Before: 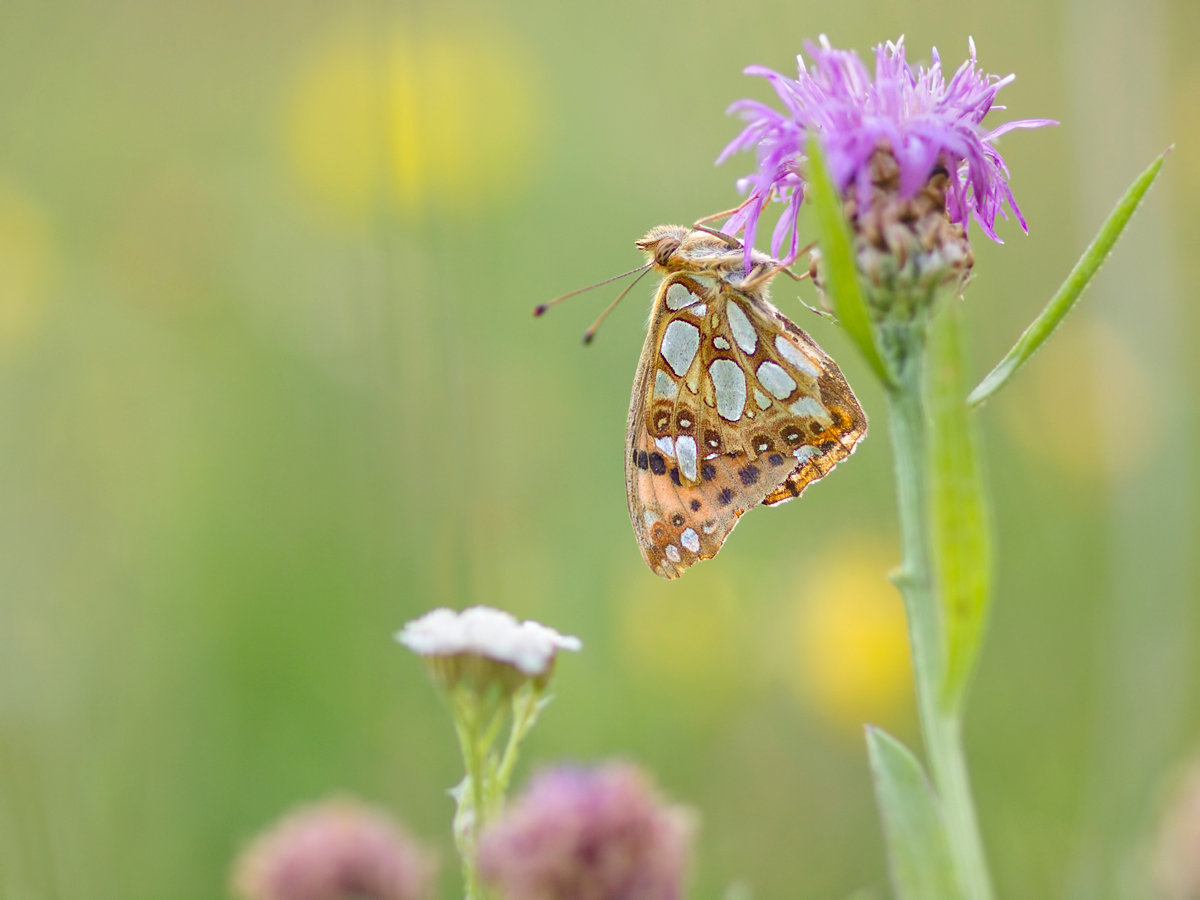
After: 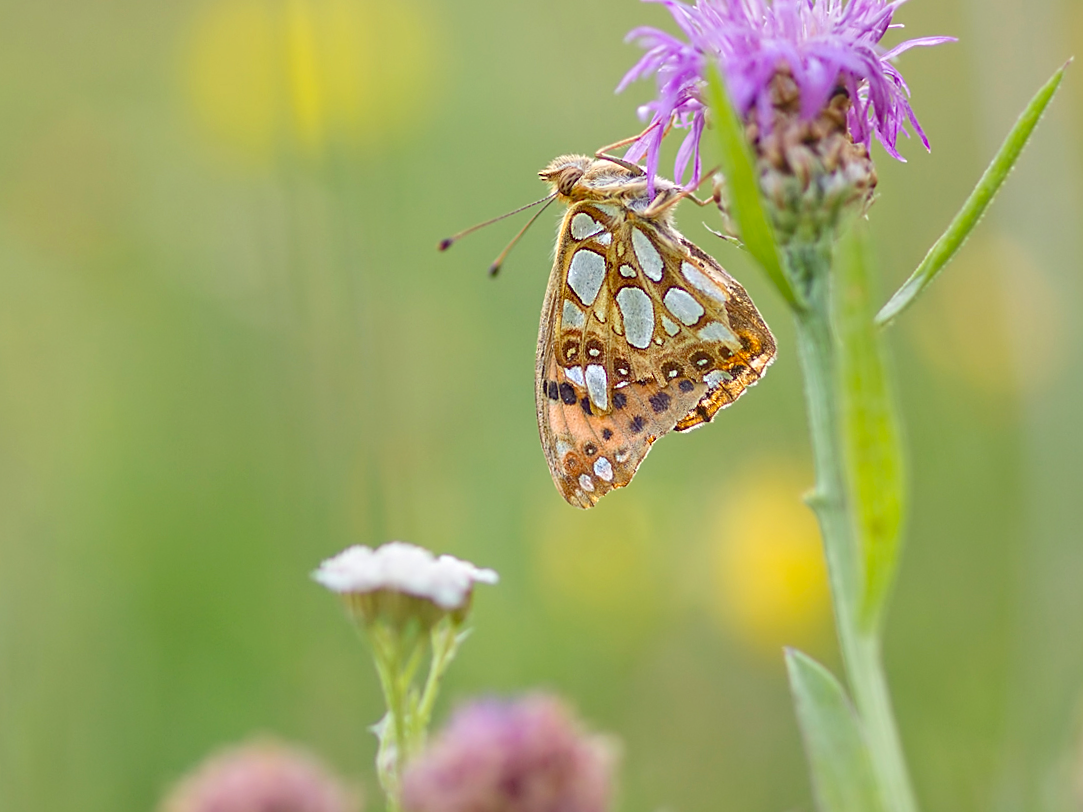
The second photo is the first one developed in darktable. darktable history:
shadows and highlights: shadows 29.61, highlights -30.47, low approximation 0.01, soften with gaussian
sharpen: on, module defaults
crop and rotate: angle 1.96°, left 5.673%, top 5.673%
color zones: curves: ch1 [(0, 0.523) (0.143, 0.545) (0.286, 0.52) (0.429, 0.506) (0.571, 0.503) (0.714, 0.503) (0.857, 0.508) (1, 0.523)]
